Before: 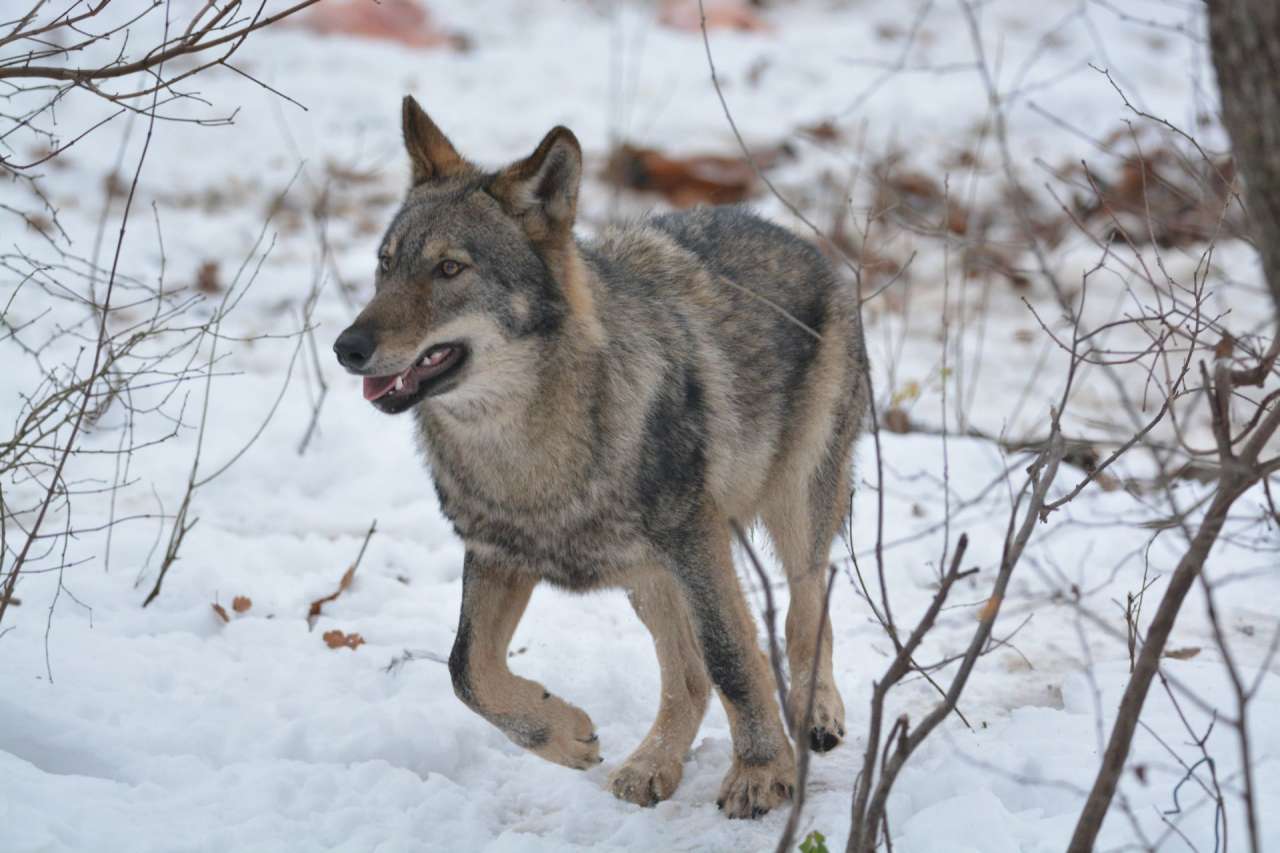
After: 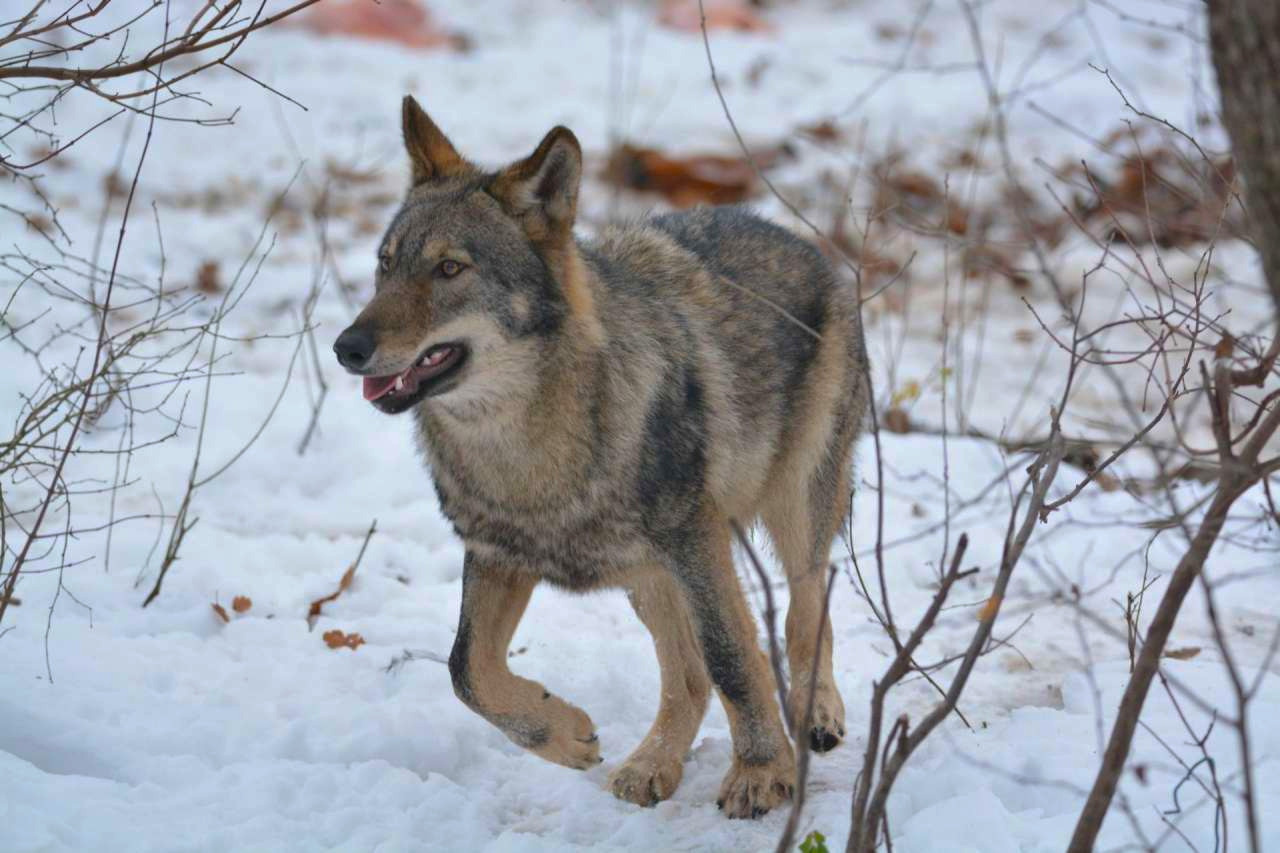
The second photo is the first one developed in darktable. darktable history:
base curve: curves: ch0 [(0, 0) (0.74, 0.67) (1, 1)], preserve colors none
color balance rgb: perceptual saturation grading › global saturation 30.291%, global vibrance 20.275%
